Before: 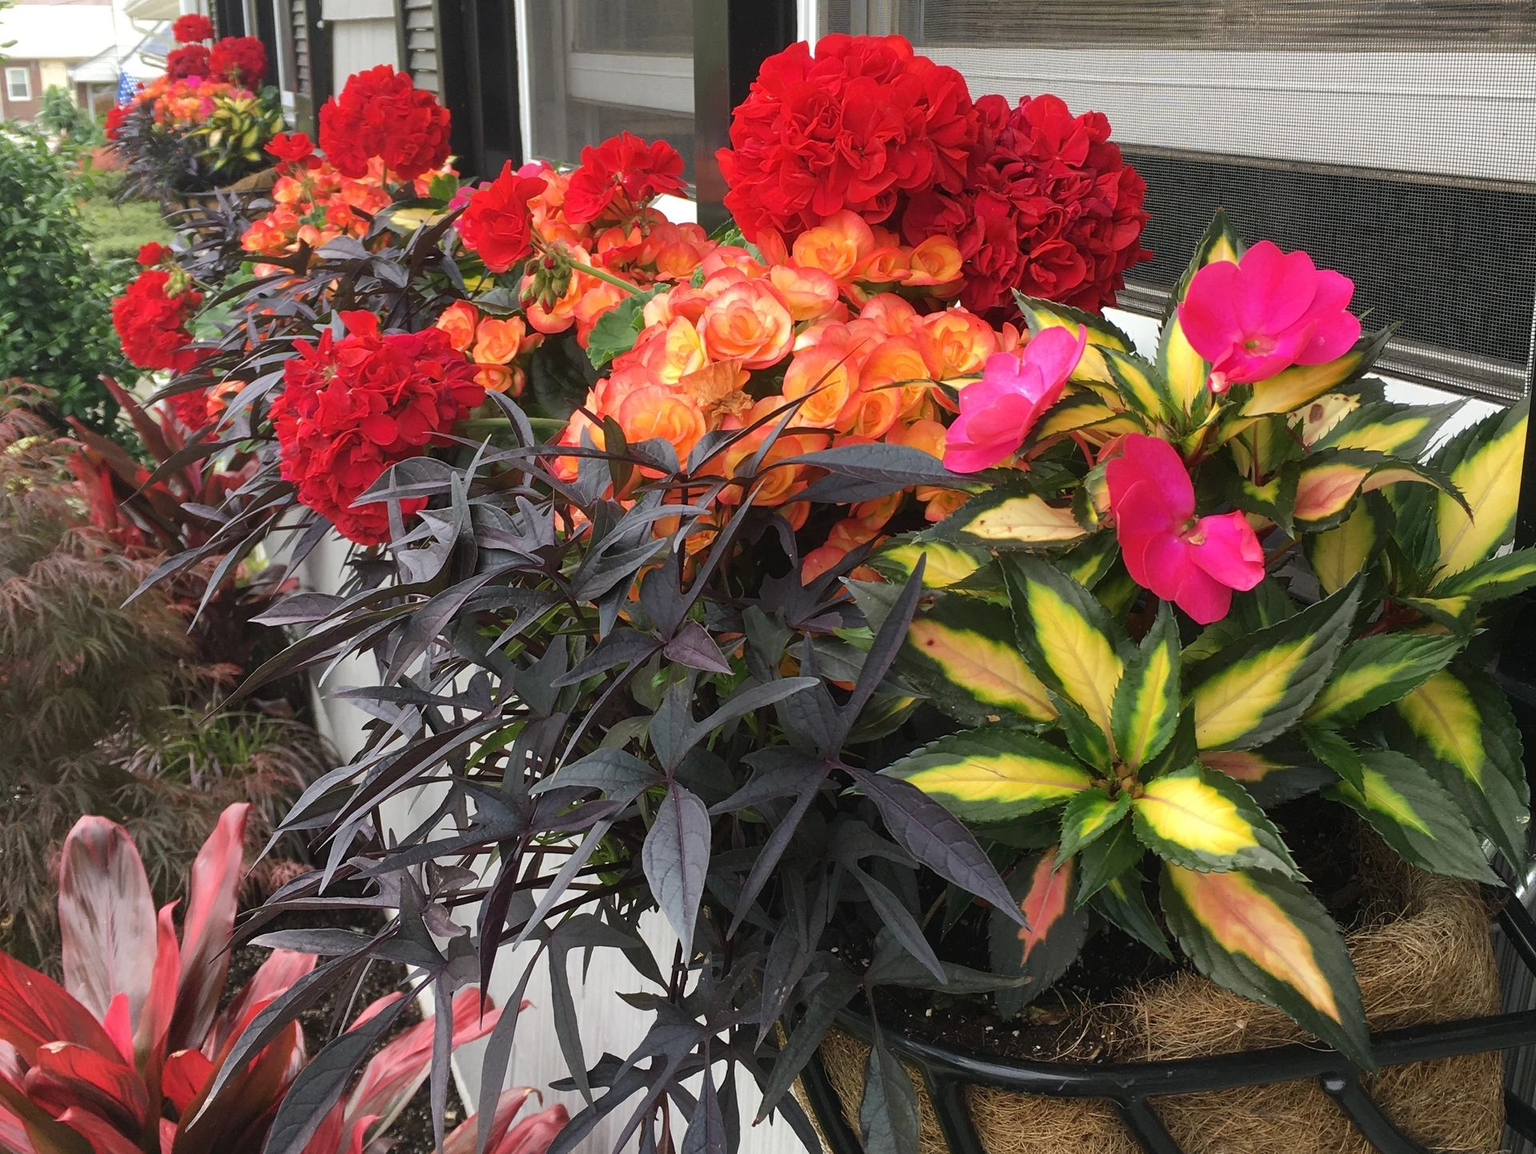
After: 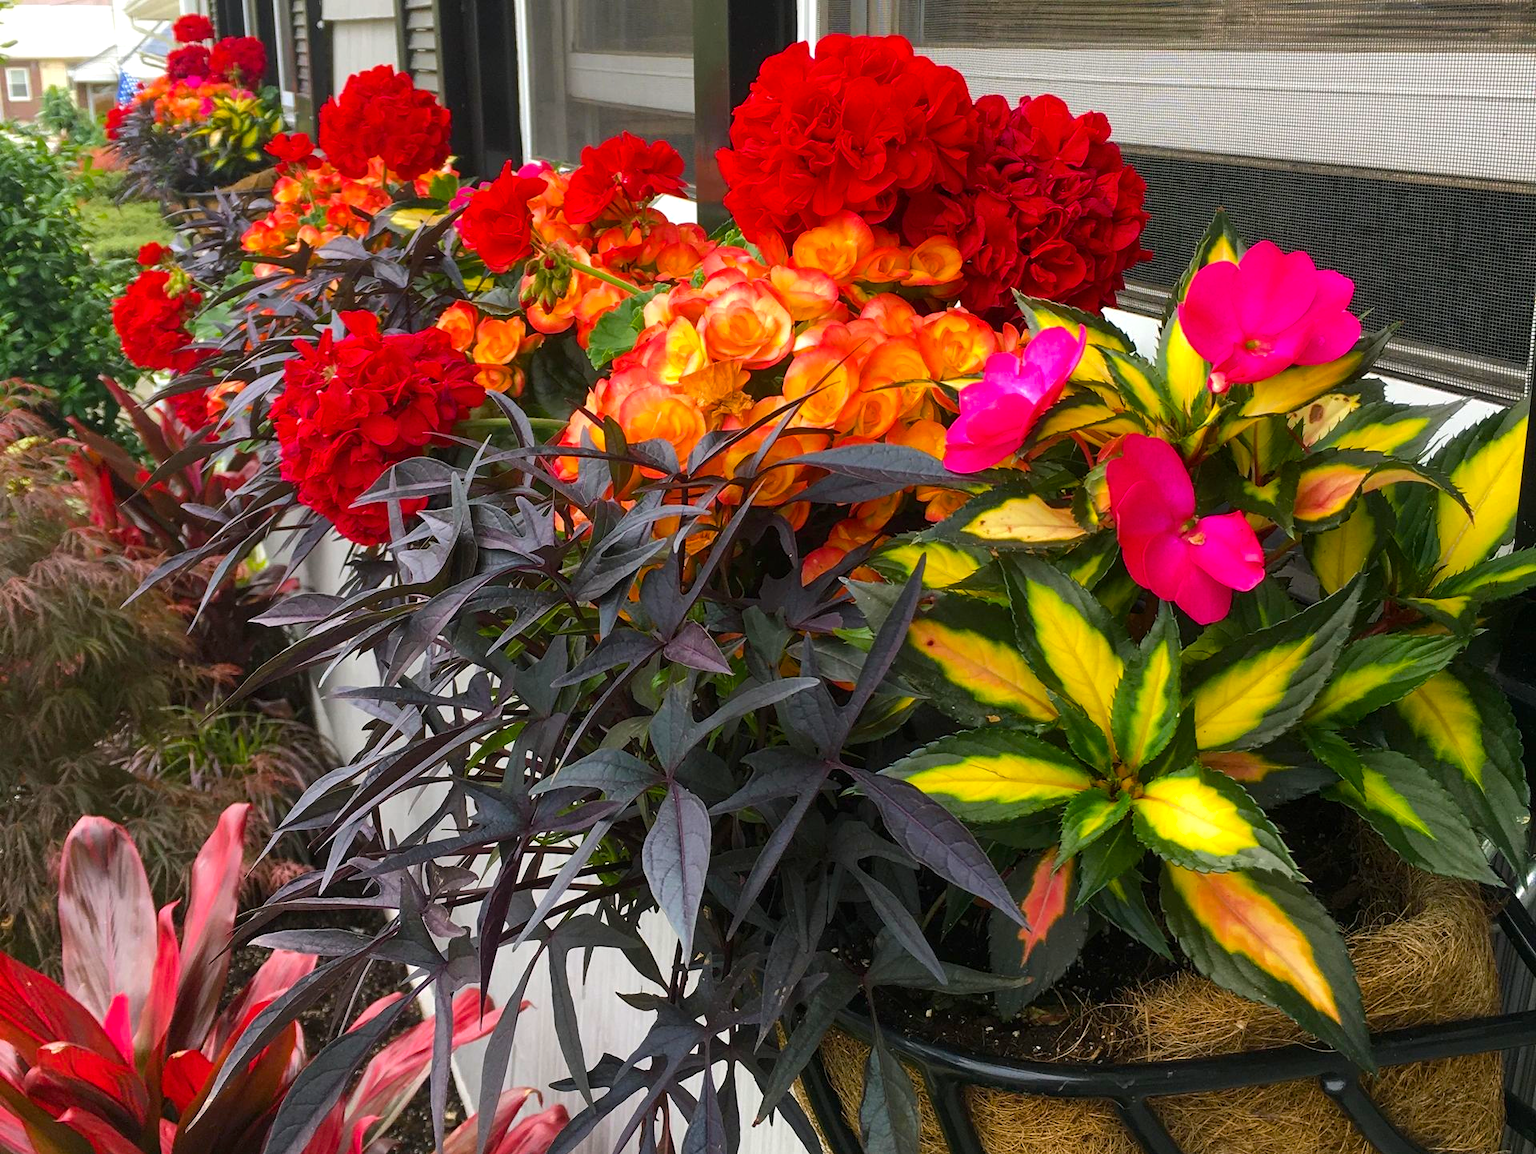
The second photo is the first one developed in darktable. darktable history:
local contrast: highlights 107%, shadows 102%, detail 119%, midtone range 0.2
color balance rgb: shadows lift › luminance -9.77%, shadows lift › chroma 0.959%, shadows lift › hue 112.46°, highlights gain › chroma 0.122%, highlights gain › hue 332.56°, perceptual saturation grading › global saturation 30.176%, global vibrance 30.518%
